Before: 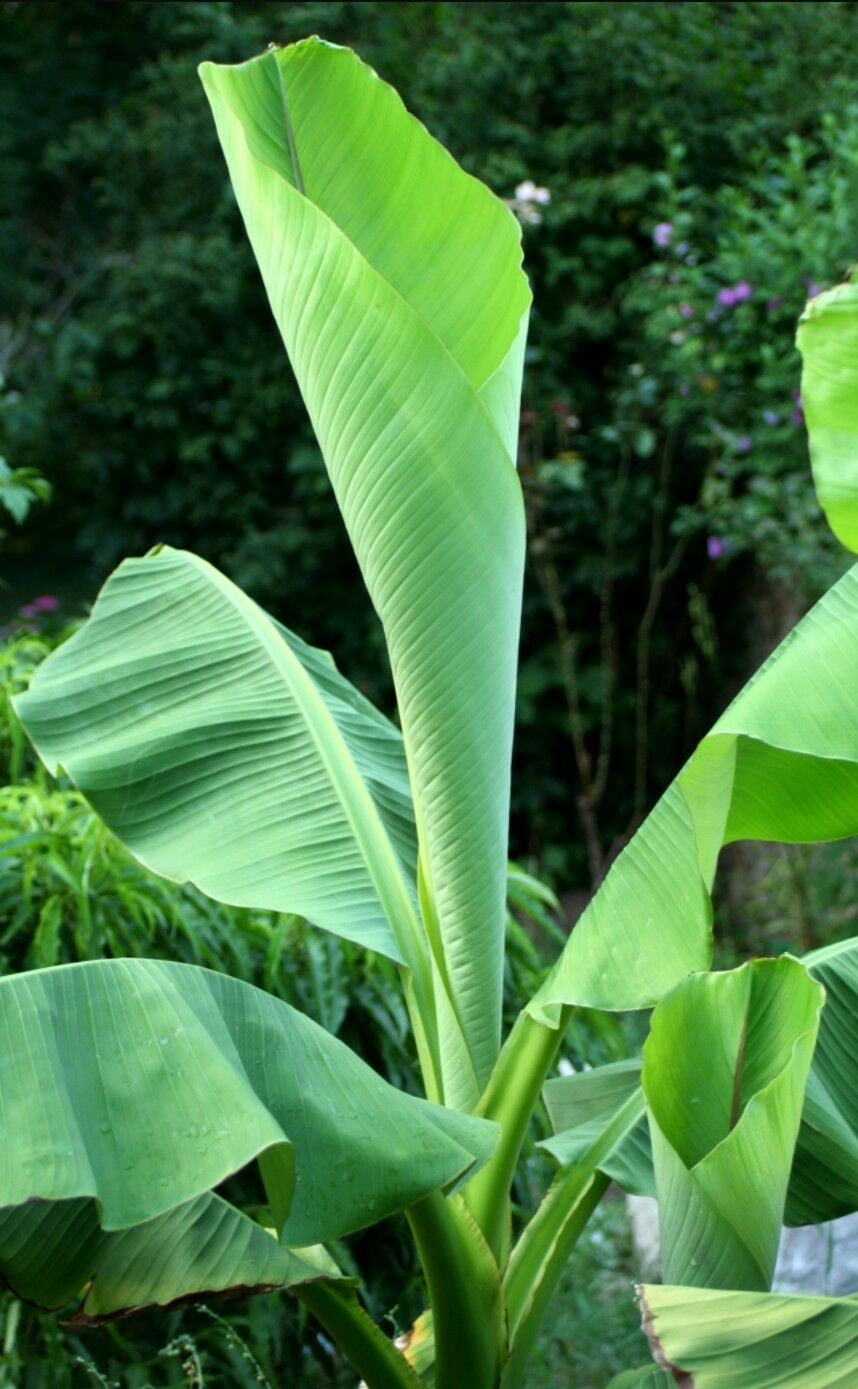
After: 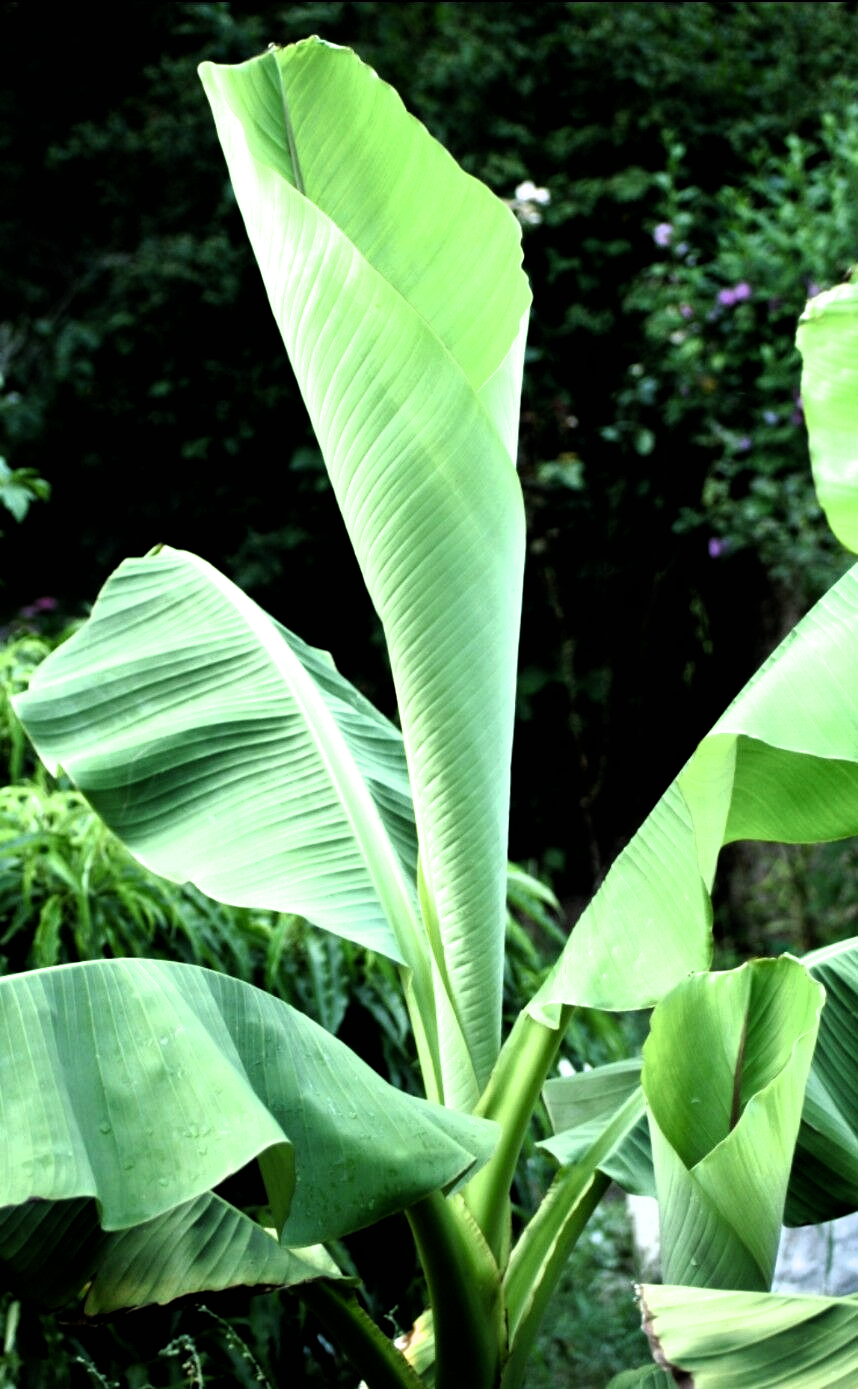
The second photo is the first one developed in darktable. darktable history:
filmic rgb: black relative exposure -8.19 EV, white relative exposure 2.2 EV, hardness 7.19, latitude 85.78%, contrast 1.69, highlights saturation mix -3.41%, shadows ↔ highlights balance -3%, iterations of high-quality reconstruction 0
